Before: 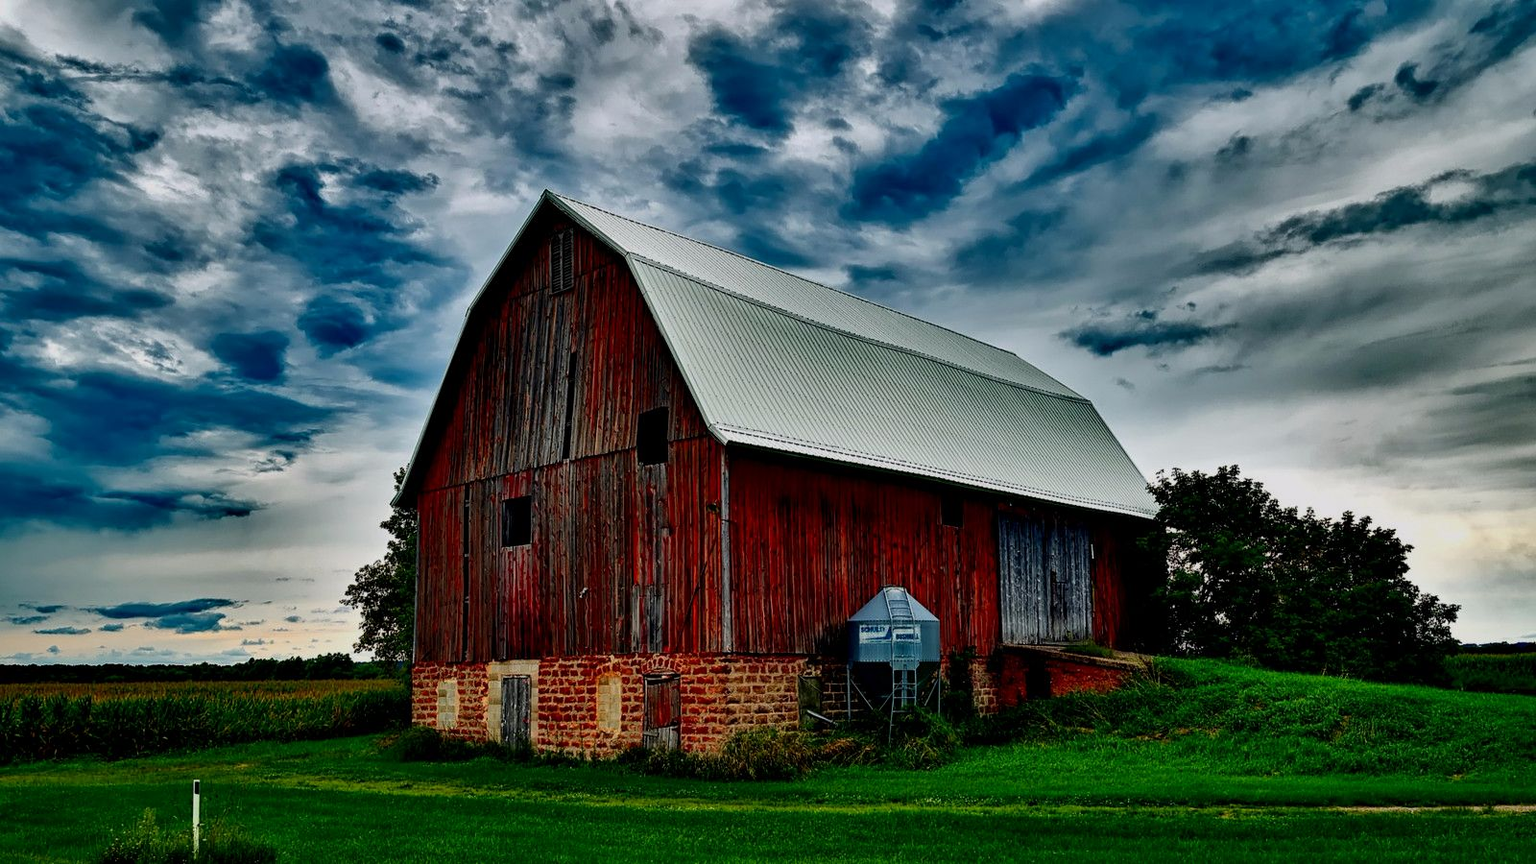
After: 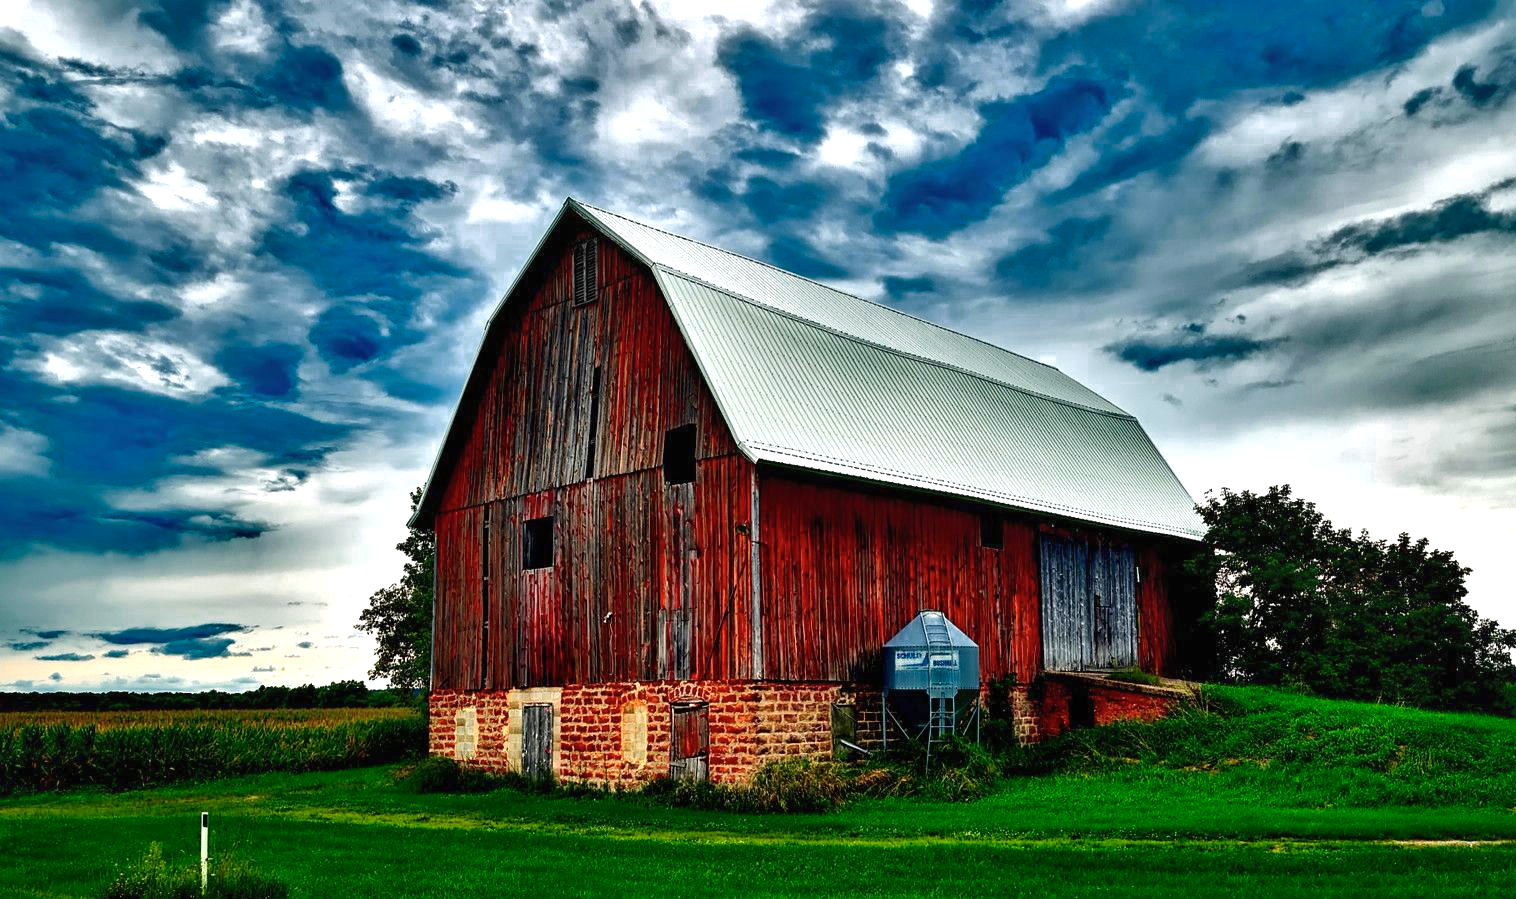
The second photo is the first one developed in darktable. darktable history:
crop and rotate: left 0%, right 5.201%
exposure: black level correction 0, exposure 1.122 EV, compensate highlight preservation false
color zones: curves: ch0 [(0.25, 0.5) (0.636, 0.25) (0.75, 0.5)]
shadows and highlights: shadows 62.3, white point adjustment 0.359, highlights -33.29, compress 84.18%
